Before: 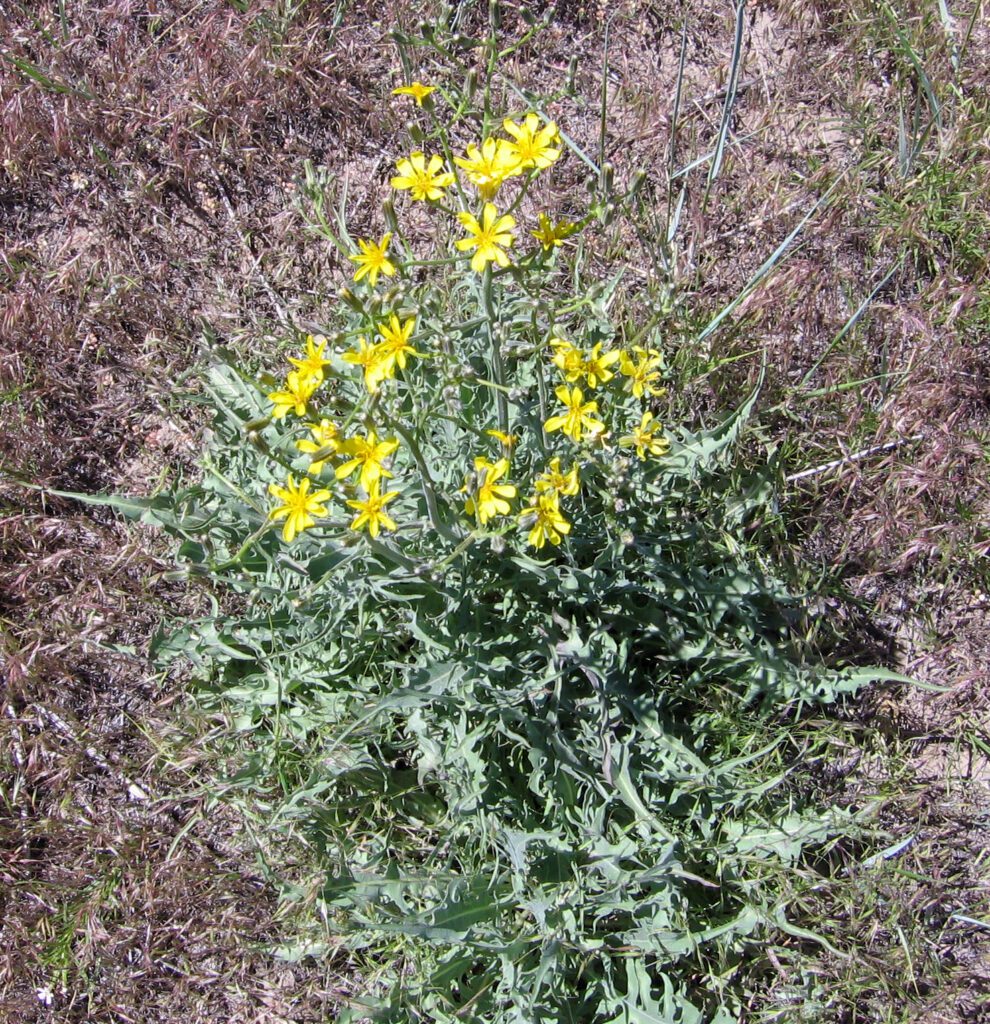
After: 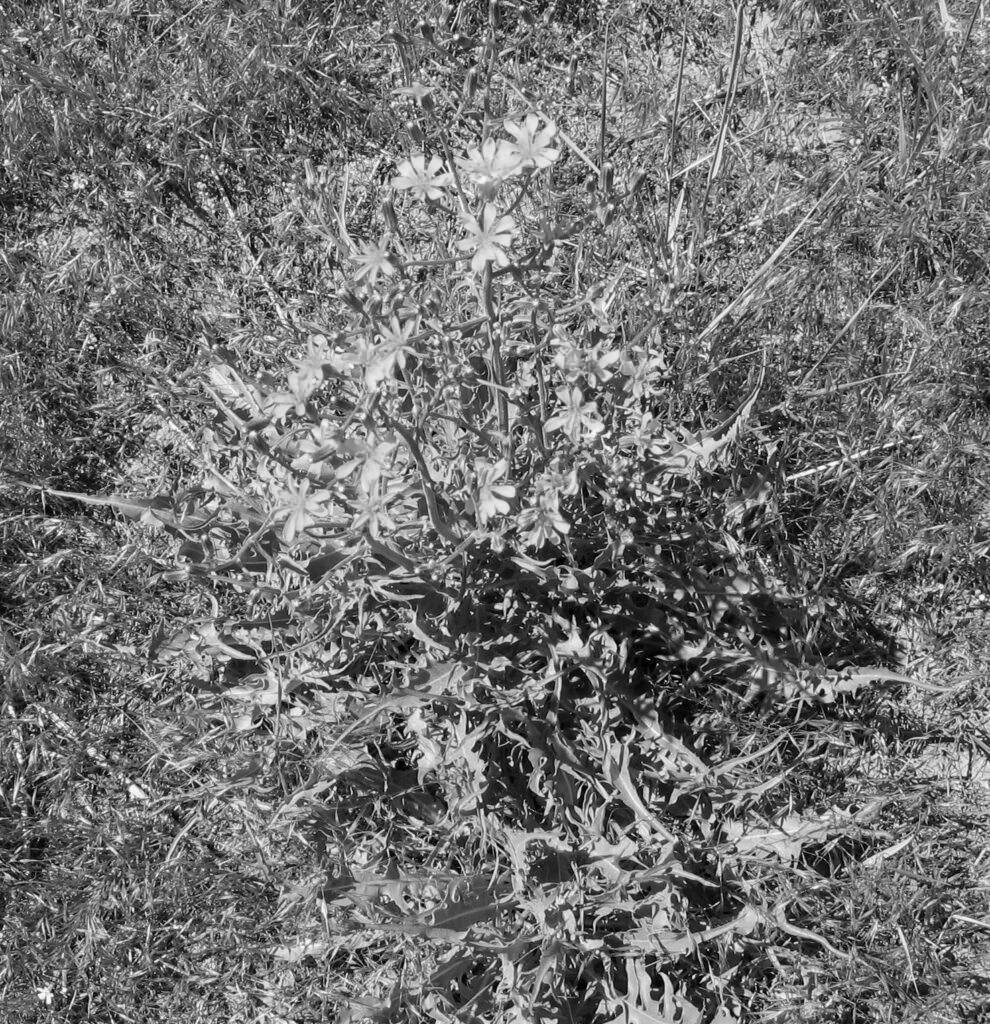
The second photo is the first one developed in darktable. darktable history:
color calibration: output gray [0.28, 0.41, 0.31, 0], gray › normalize channels true, illuminant same as pipeline (D50), adaptation XYZ, x 0.346, y 0.359, gamut compression 0
white balance: red 0.983, blue 1.036
